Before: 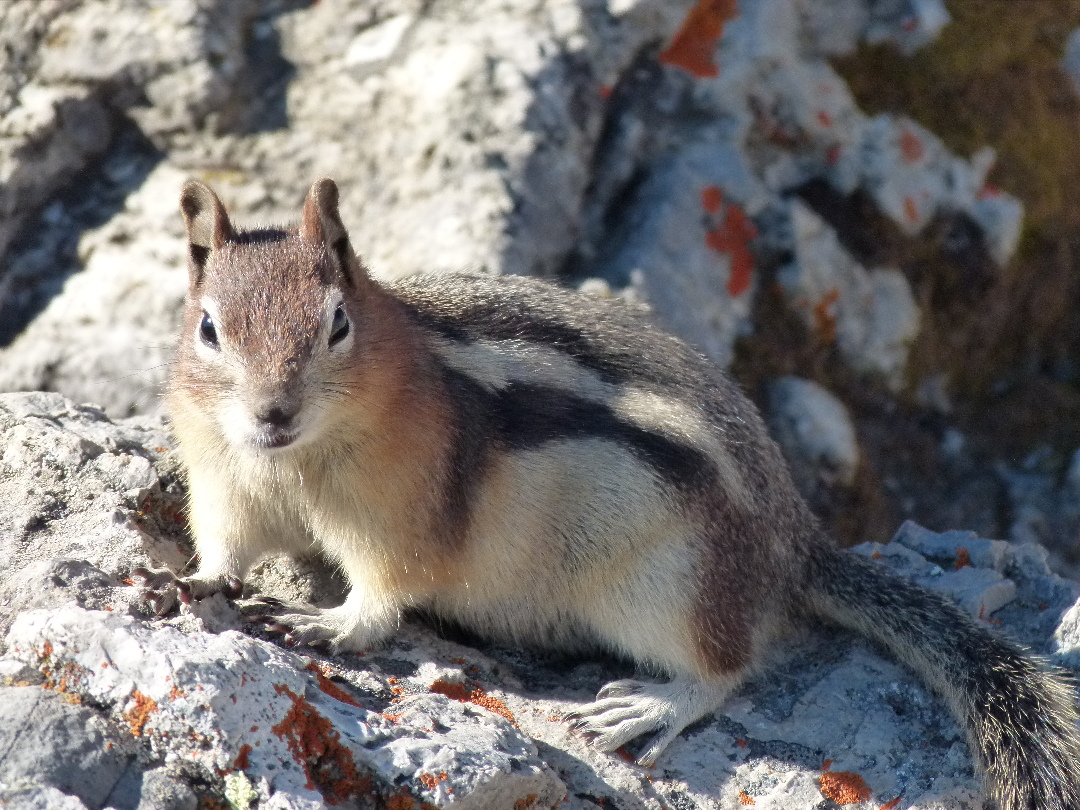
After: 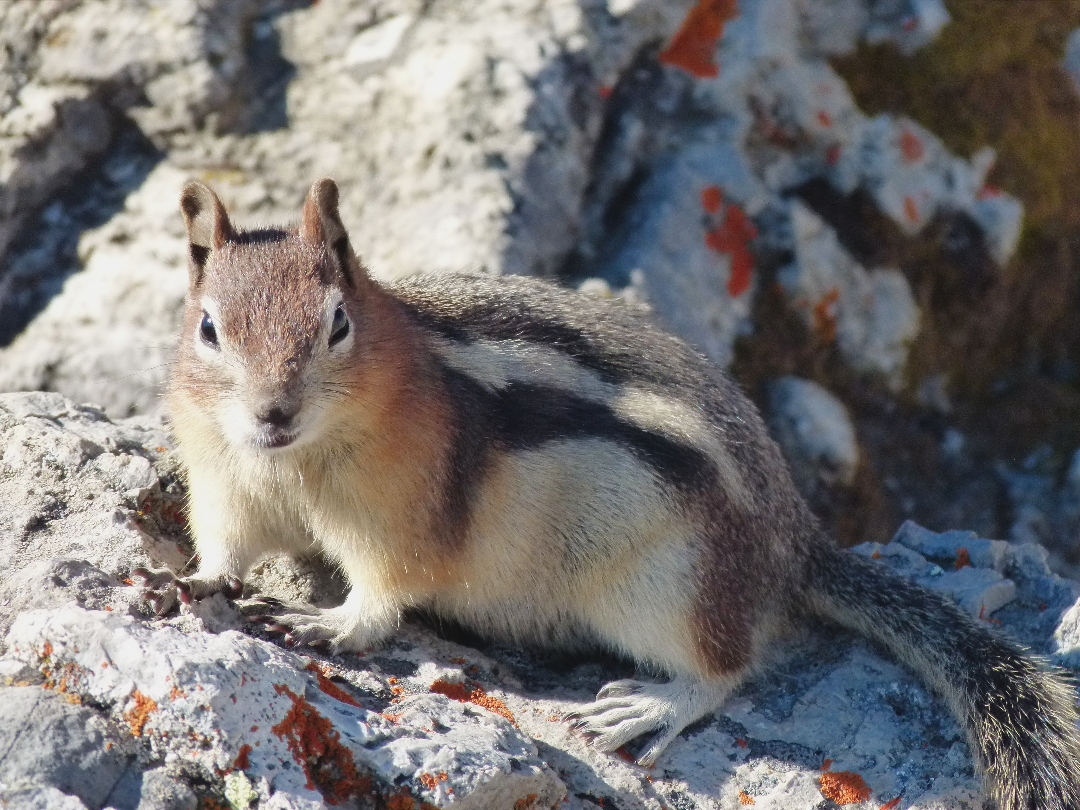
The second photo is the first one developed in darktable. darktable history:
tone curve: curves: ch0 [(0, 0) (0.183, 0.152) (0.571, 0.594) (1, 1)]; ch1 [(0, 0) (0.394, 0.307) (0.5, 0.5) (0.586, 0.597) (0.625, 0.647) (1, 1)]; ch2 [(0, 0) (0.5, 0.5) (0.604, 0.616) (1, 1)], preserve colors none
contrast brightness saturation: contrast -0.114
